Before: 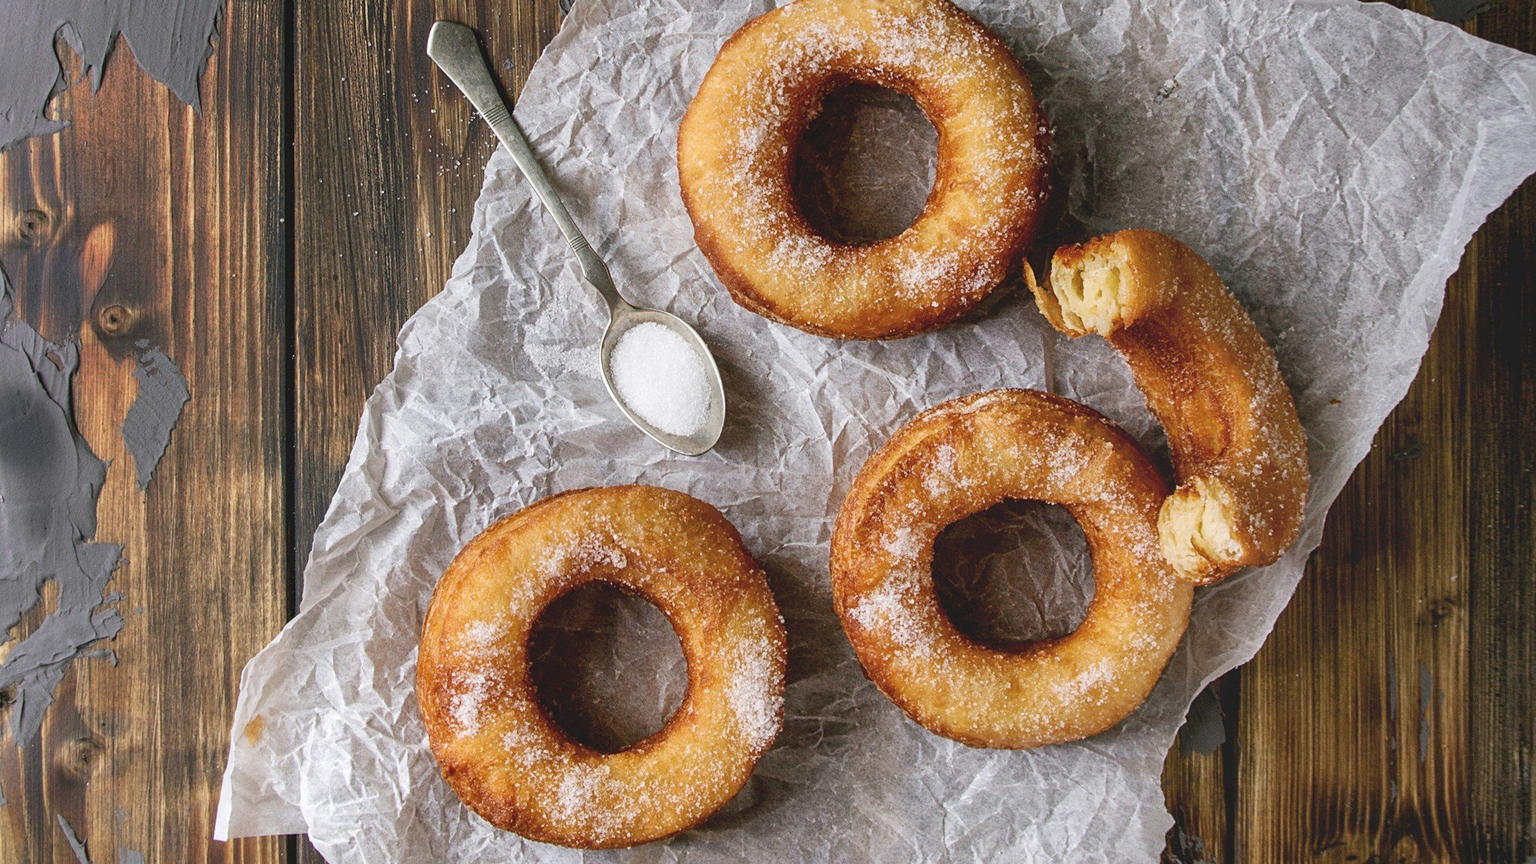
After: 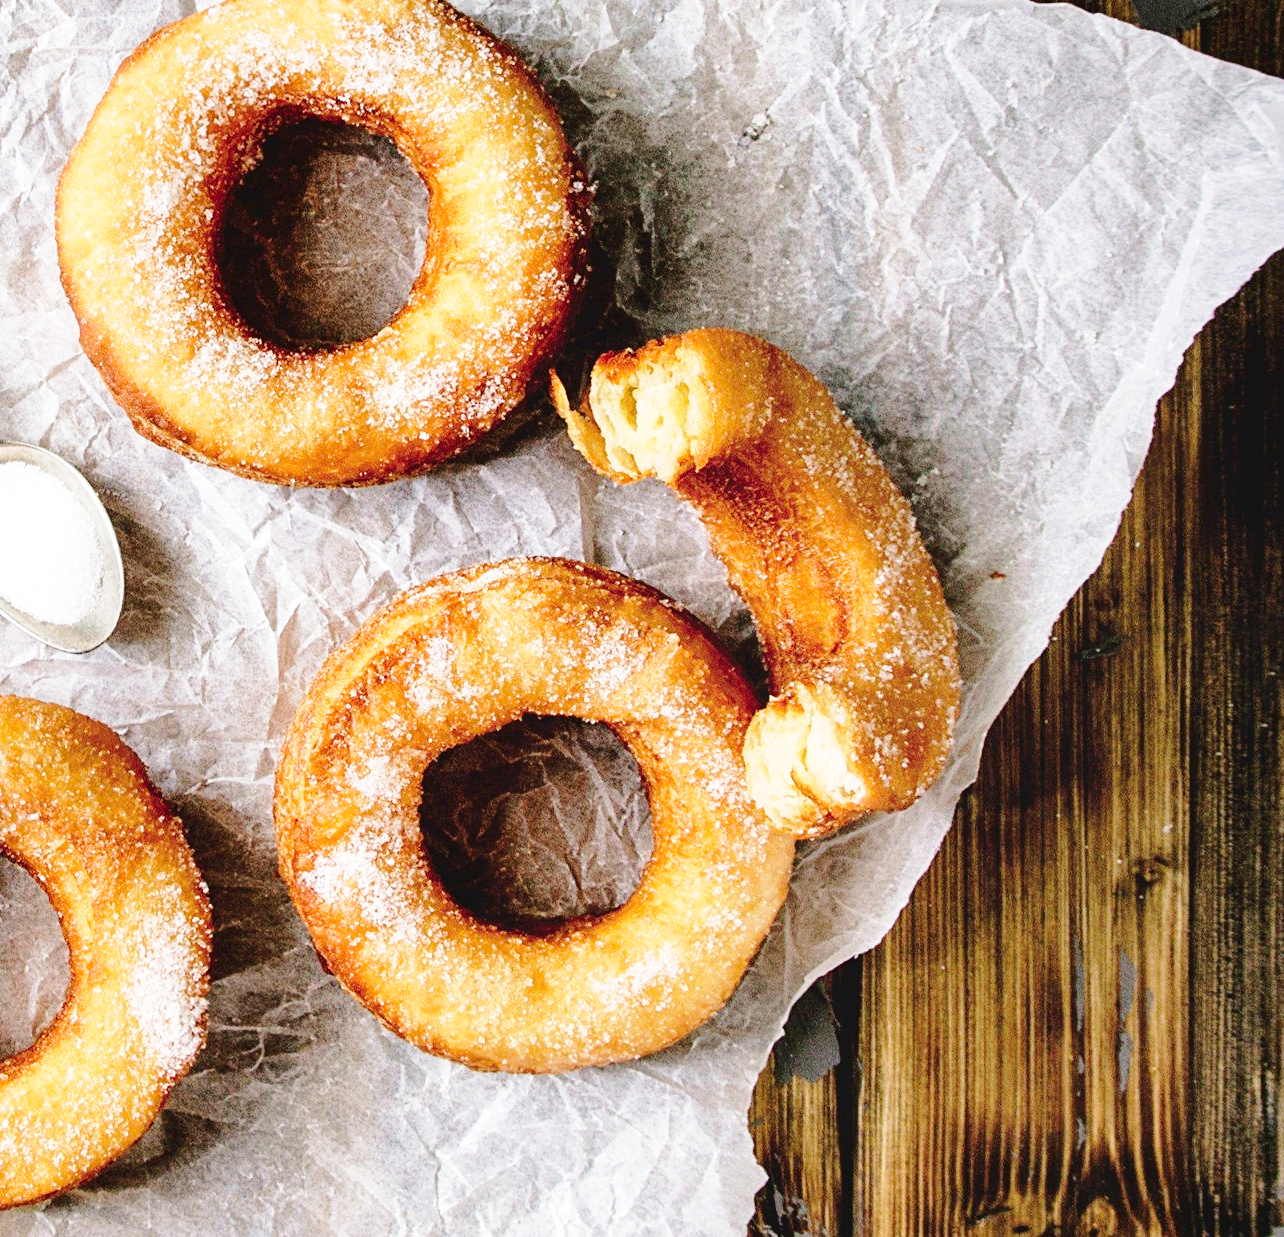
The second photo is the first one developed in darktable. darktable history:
exposure: exposure 0.202 EV, compensate highlight preservation false
crop: left 41.633%
base curve: curves: ch0 [(0, 0) (0.032, 0.037) (0.105, 0.228) (0.435, 0.76) (0.856, 0.983) (1, 1)], preserve colors none
tone curve: curves: ch0 [(0, 0) (0.003, 0.016) (0.011, 0.015) (0.025, 0.017) (0.044, 0.026) (0.069, 0.034) (0.1, 0.043) (0.136, 0.068) (0.177, 0.119) (0.224, 0.175) (0.277, 0.251) (0.335, 0.328) (0.399, 0.415) (0.468, 0.499) (0.543, 0.58) (0.623, 0.659) (0.709, 0.731) (0.801, 0.807) (0.898, 0.895) (1, 1)], color space Lab, independent channels, preserve colors none
